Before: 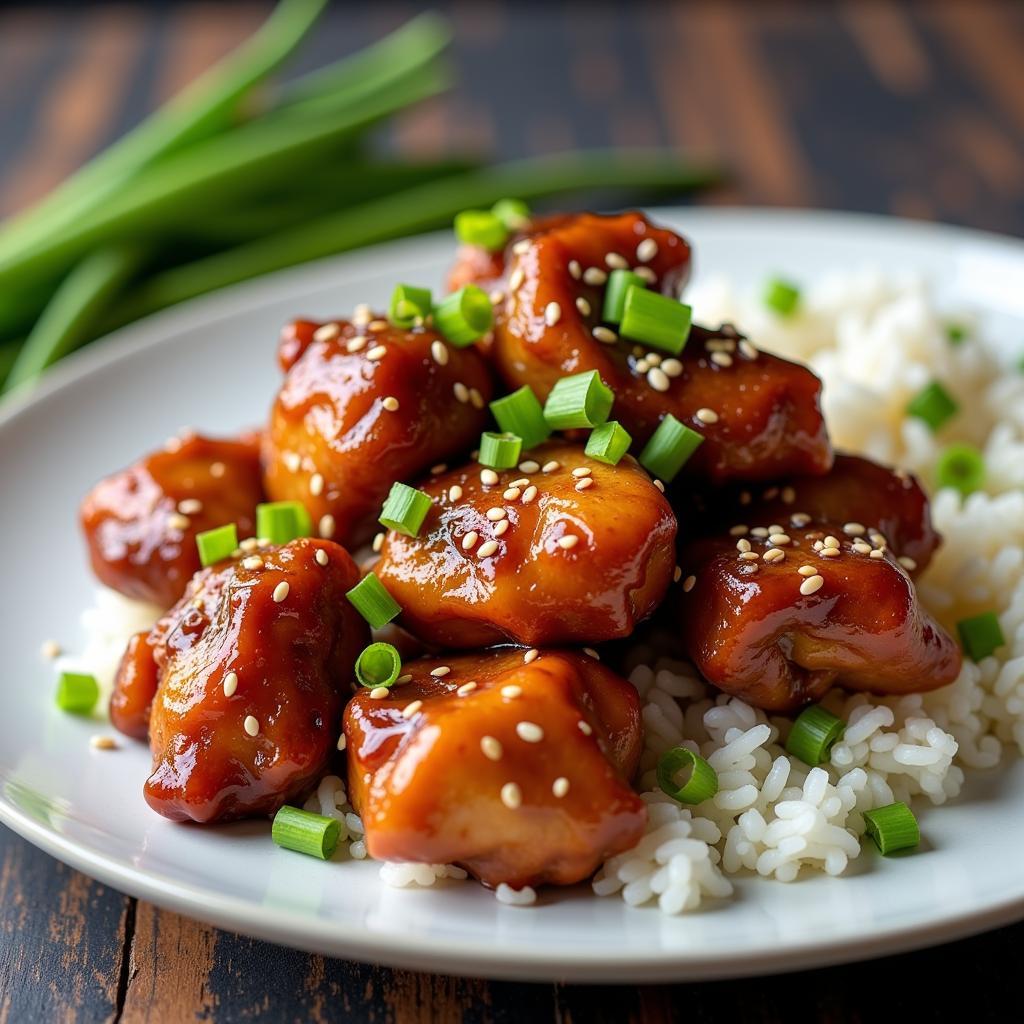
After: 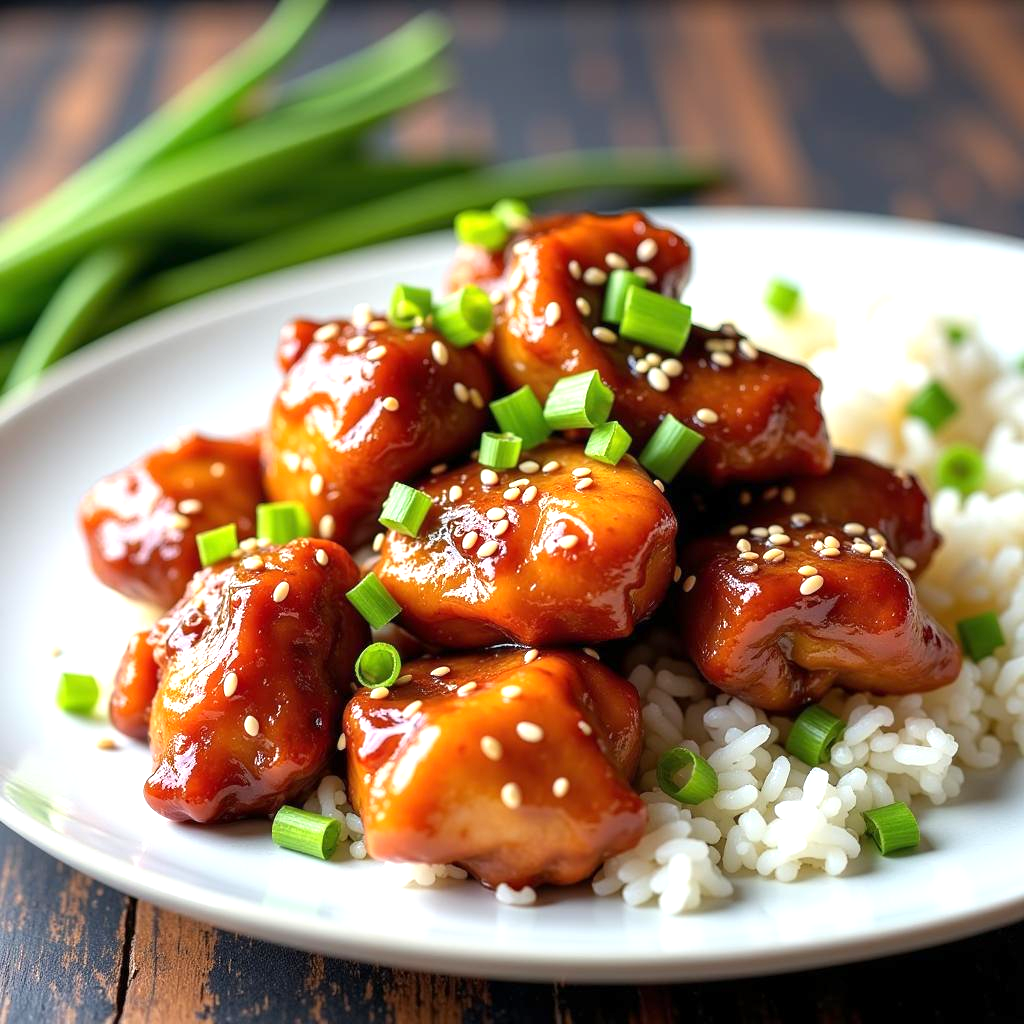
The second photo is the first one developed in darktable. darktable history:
exposure: exposure 0.737 EV, compensate exposure bias true, compensate highlight preservation false
